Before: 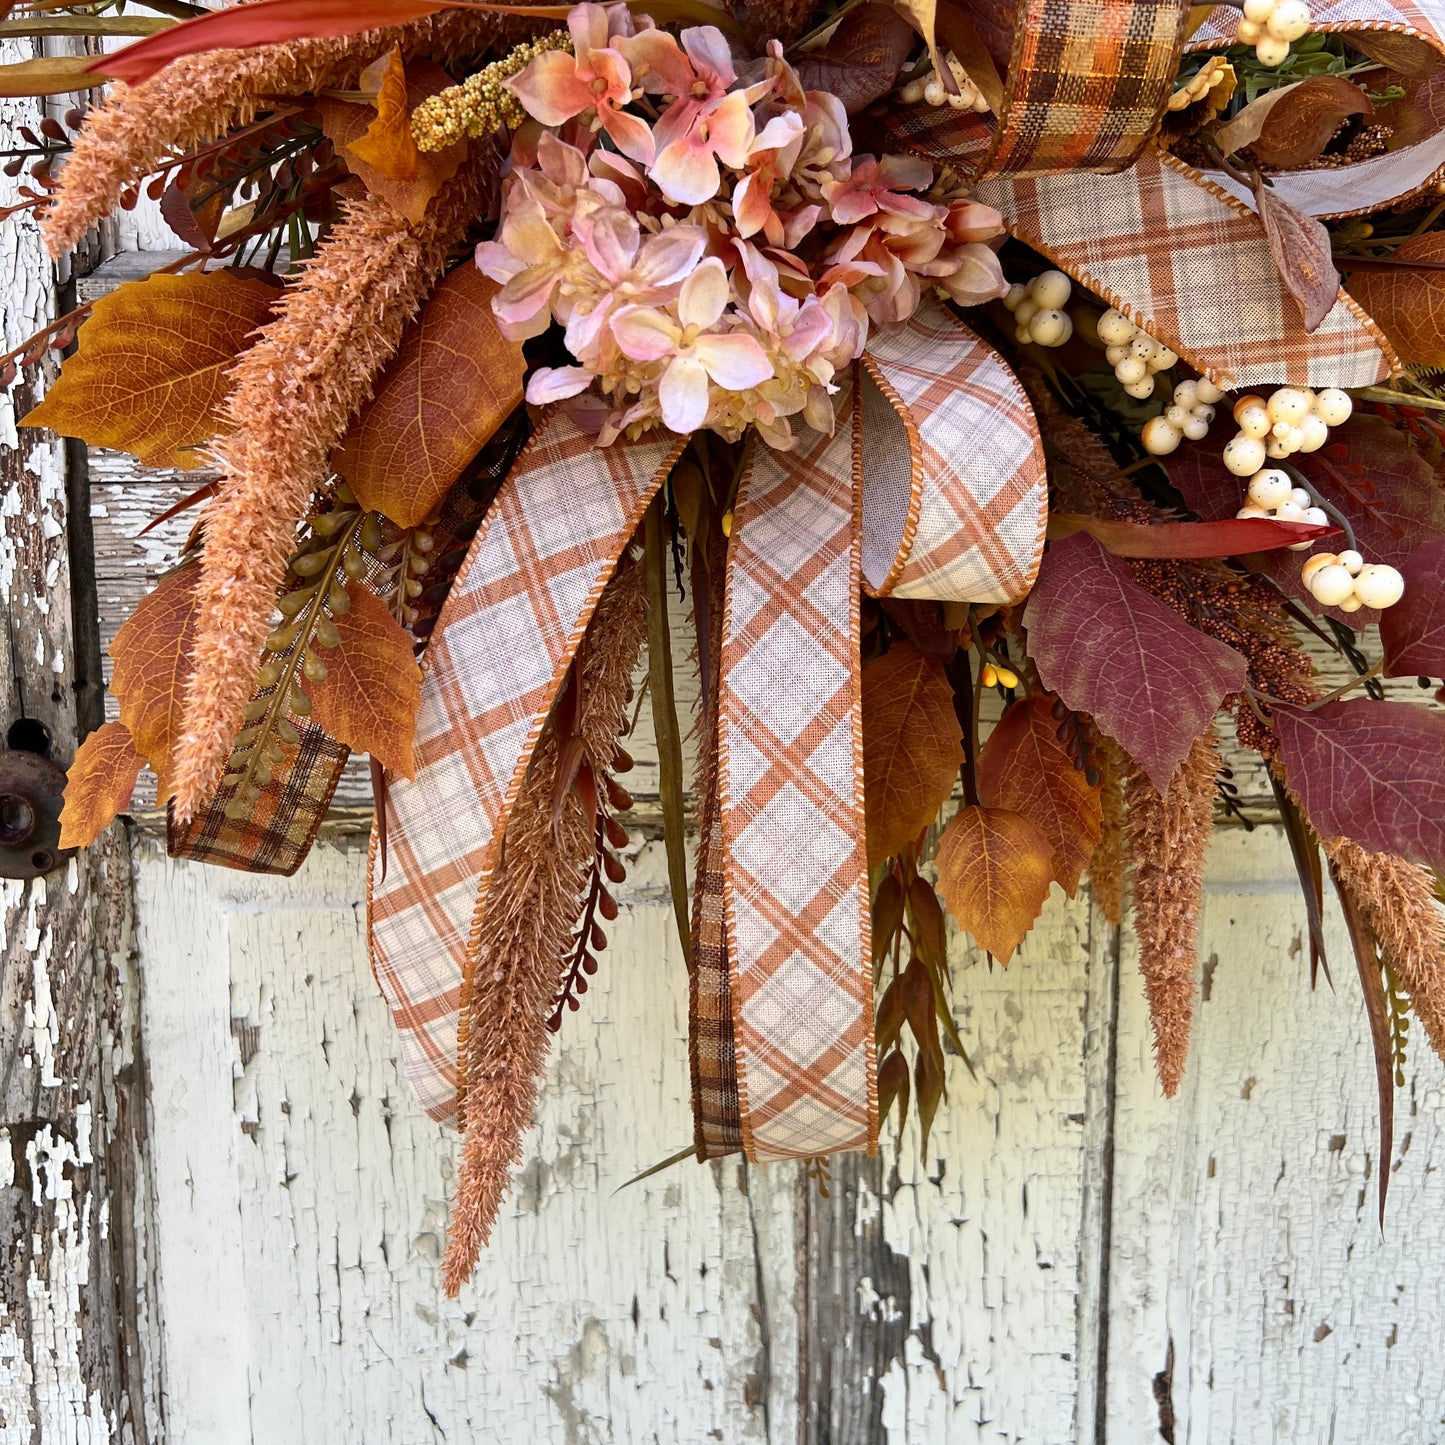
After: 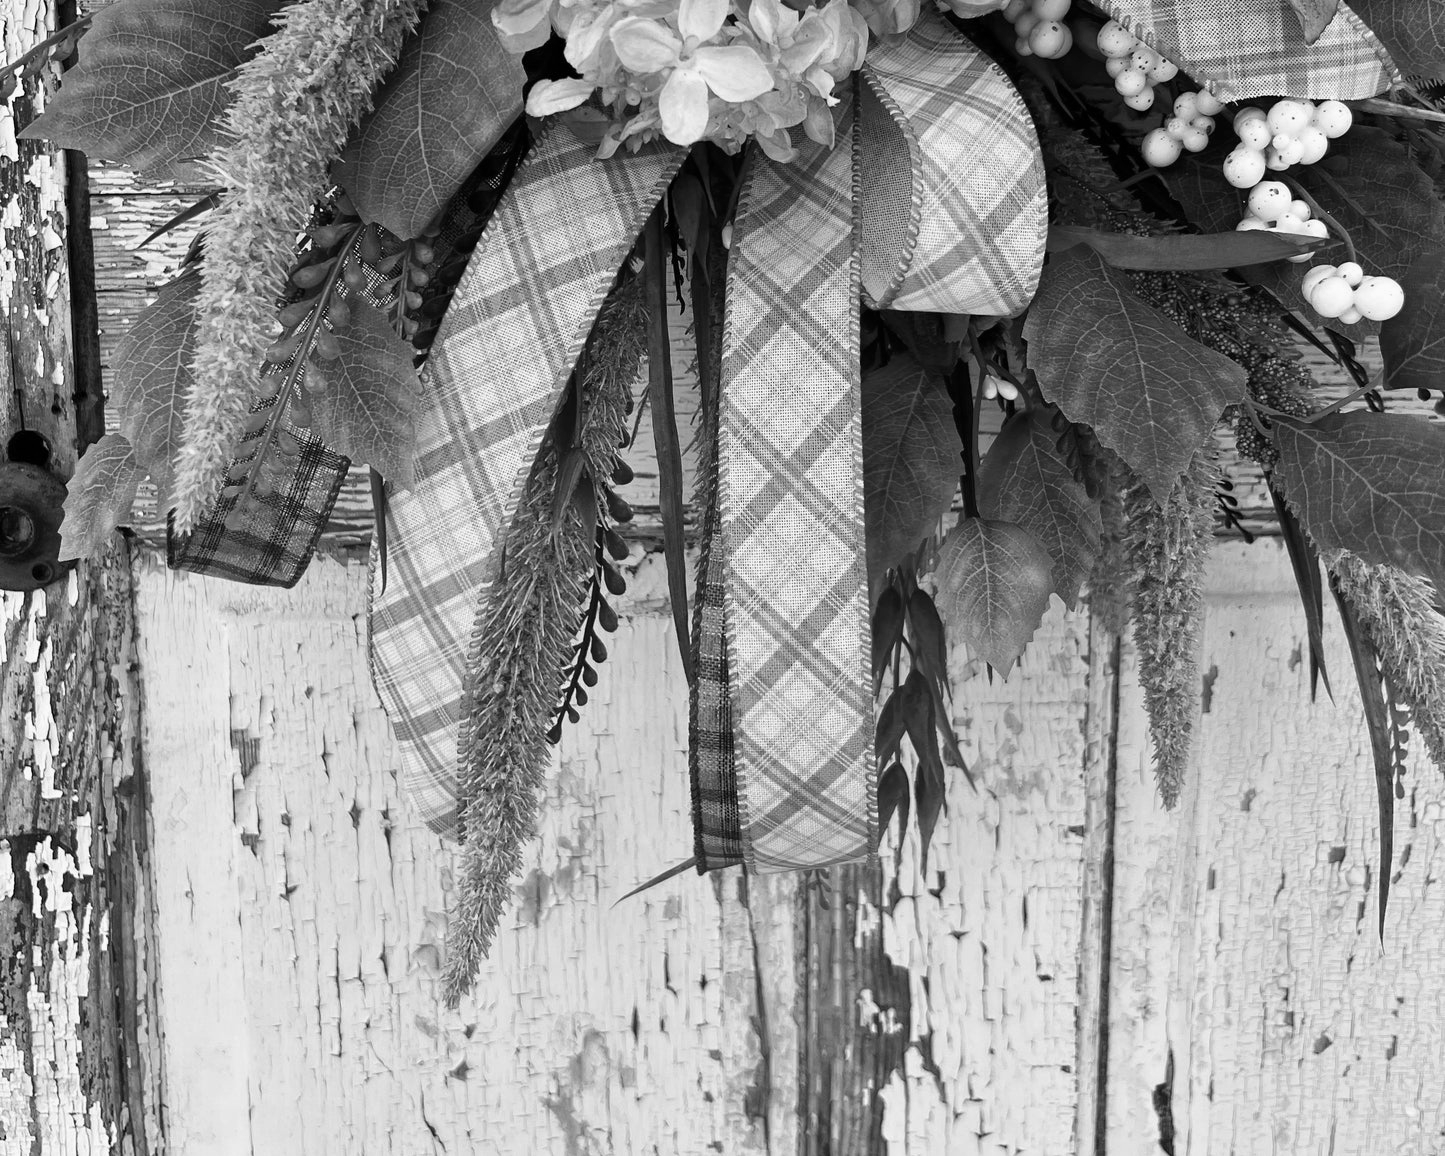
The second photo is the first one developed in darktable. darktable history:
crop and rotate: top 19.998%
monochrome: on, module defaults
exposure: exposure -0.064 EV, compensate highlight preservation false
color zones: curves: ch1 [(0, -0.014) (0.143, -0.013) (0.286, -0.013) (0.429, -0.016) (0.571, -0.019) (0.714, -0.015) (0.857, 0.002) (1, -0.014)]
